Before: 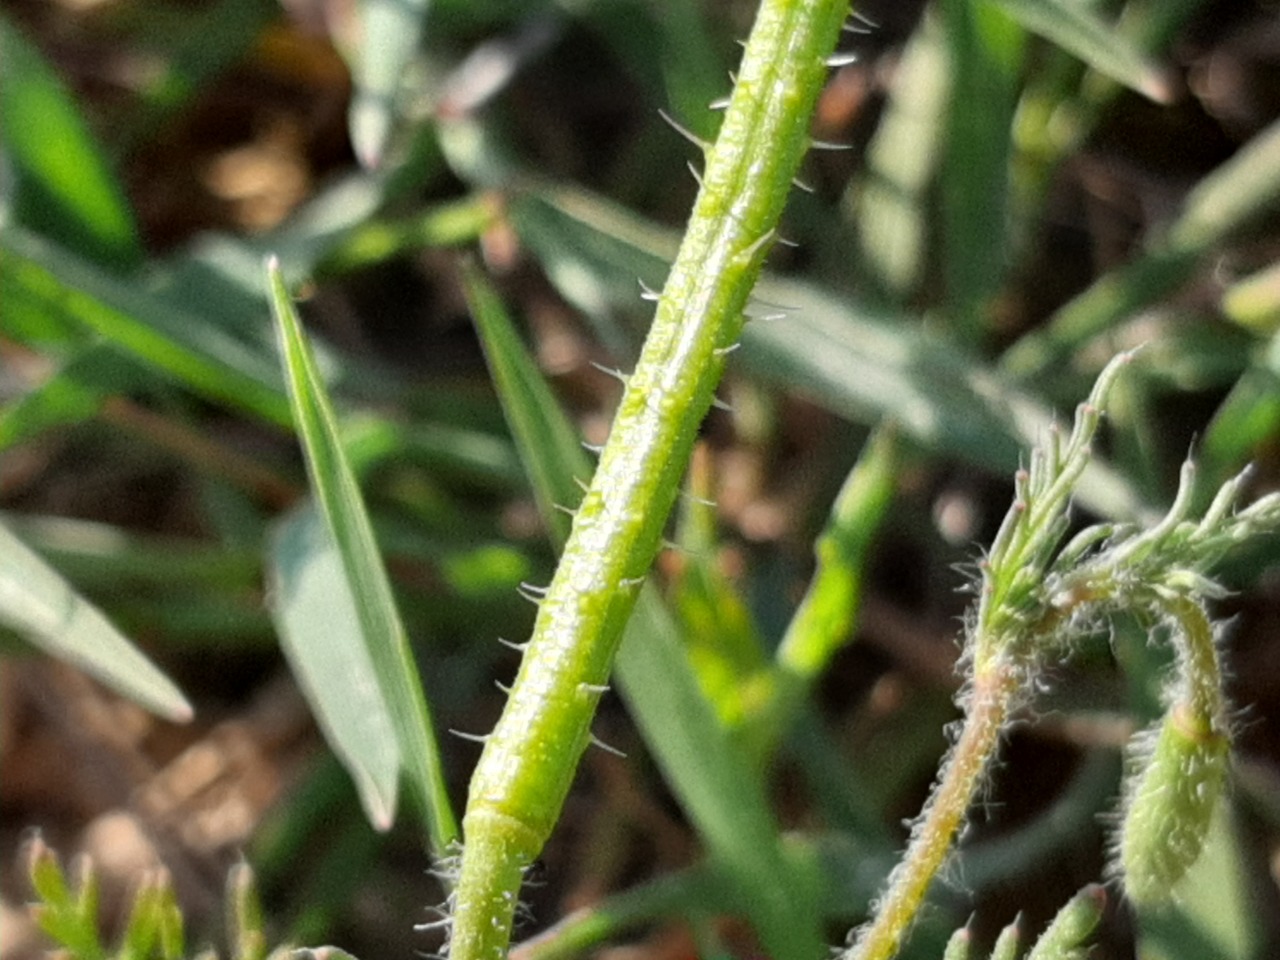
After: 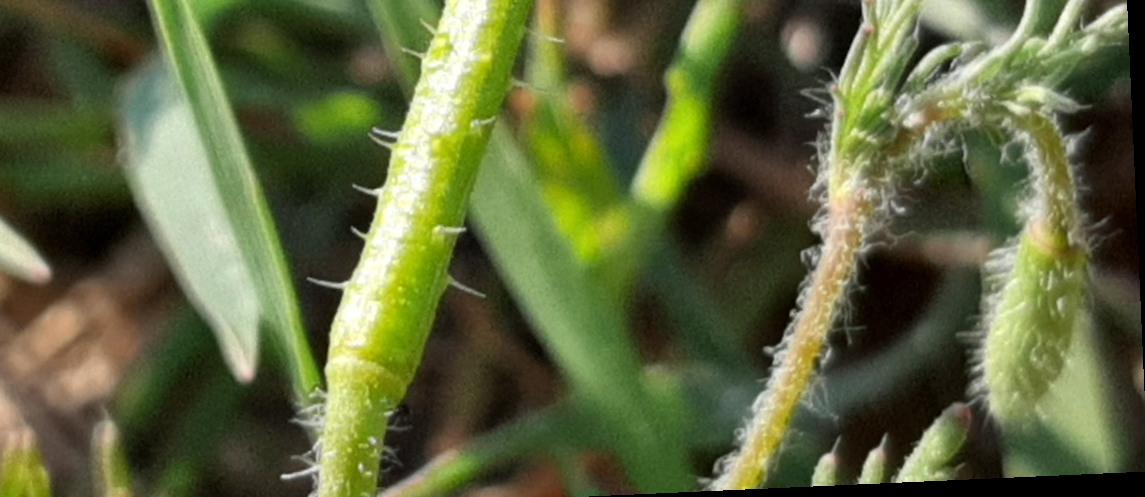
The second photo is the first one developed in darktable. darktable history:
exposure: compensate highlight preservation false
crop and rotate: left 13.306%, top 48.129%, bottom 2.928%
rotate and perspective: rotation -2.56°, automatic cropping off
